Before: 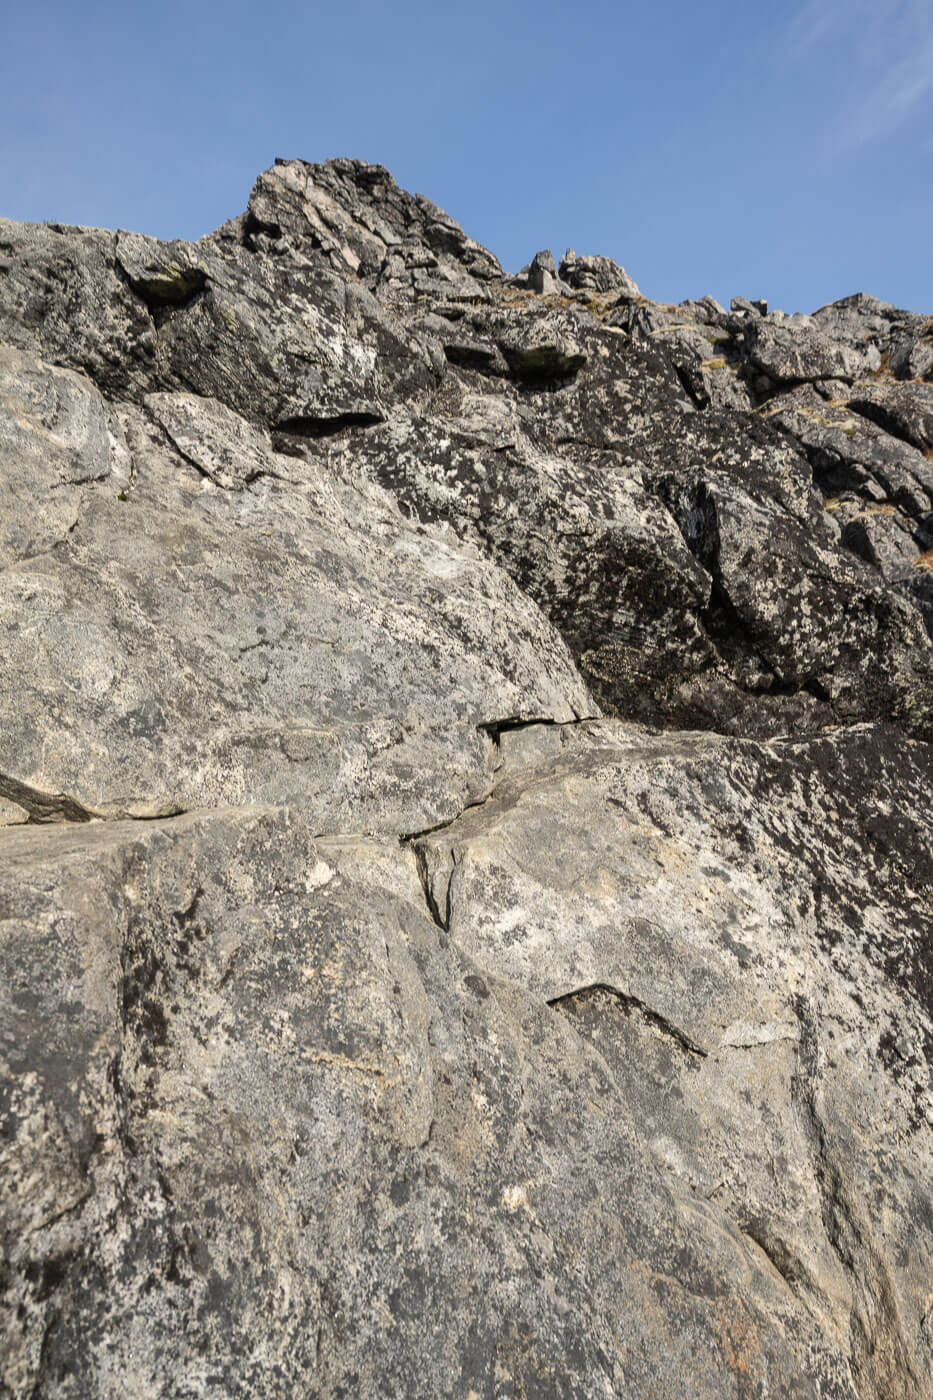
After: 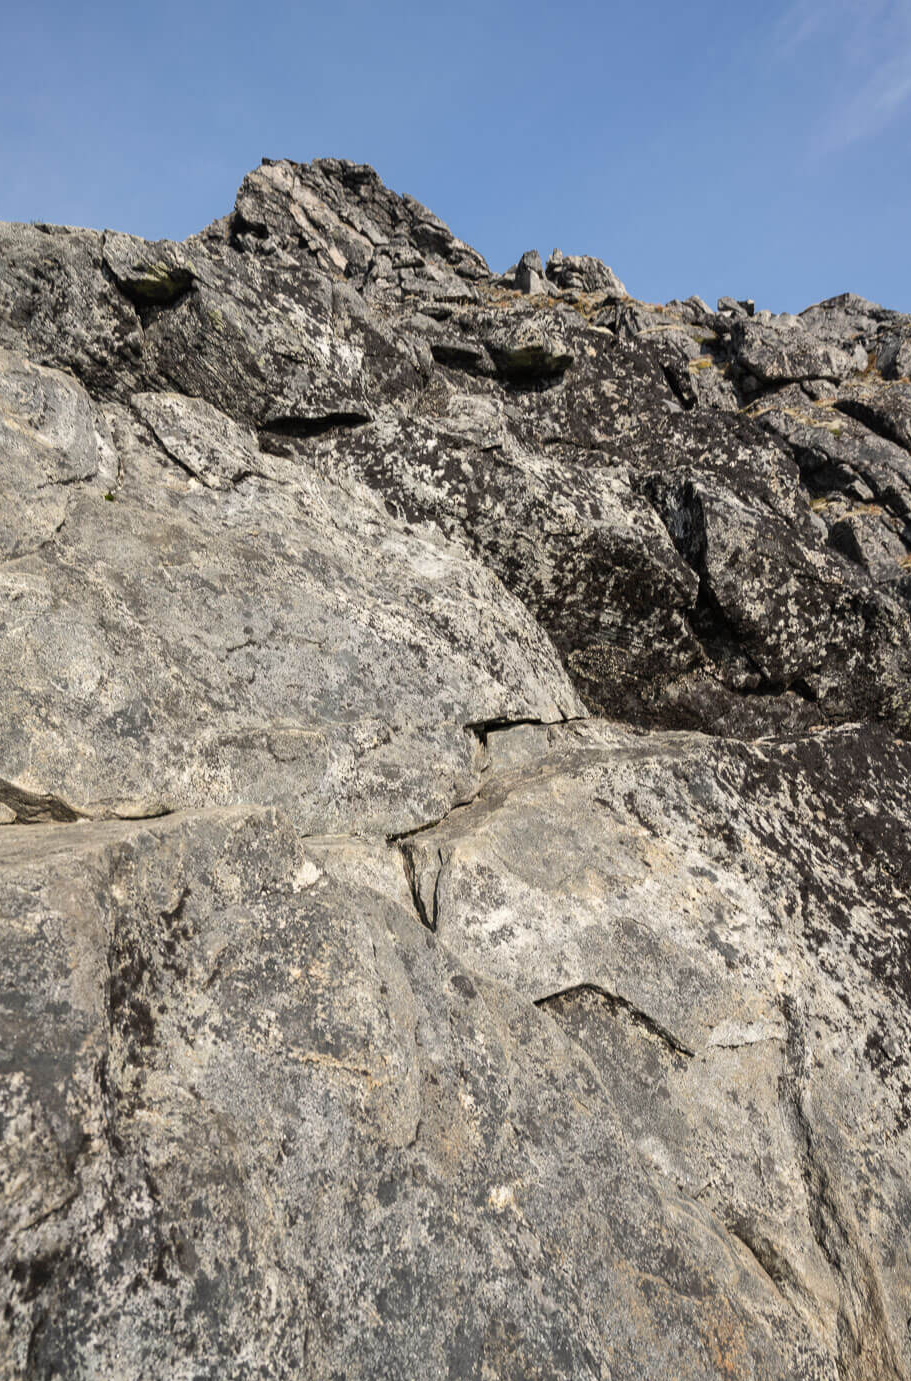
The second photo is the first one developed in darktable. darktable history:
crop and rotate: left 1.579%, right 0.699%, bottom 1.287%
